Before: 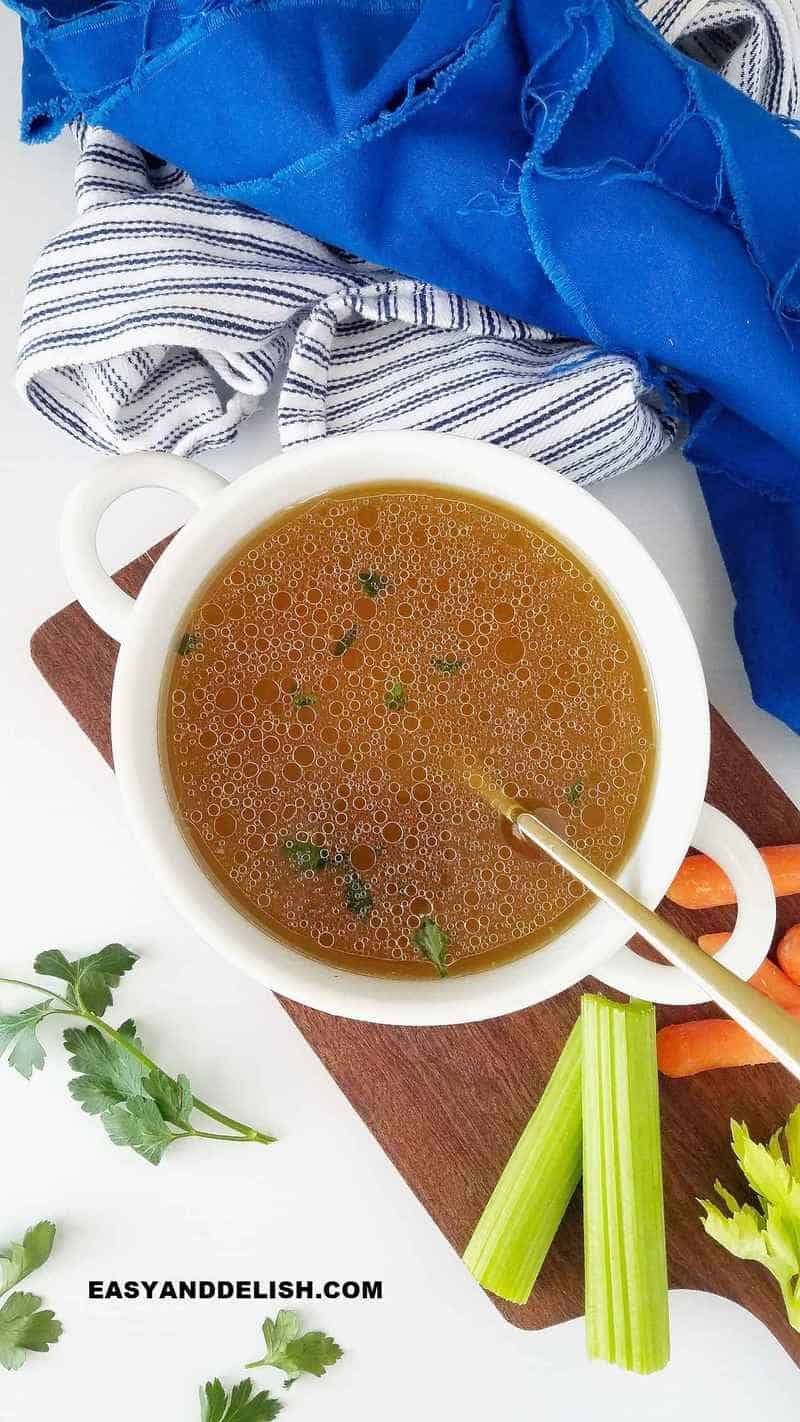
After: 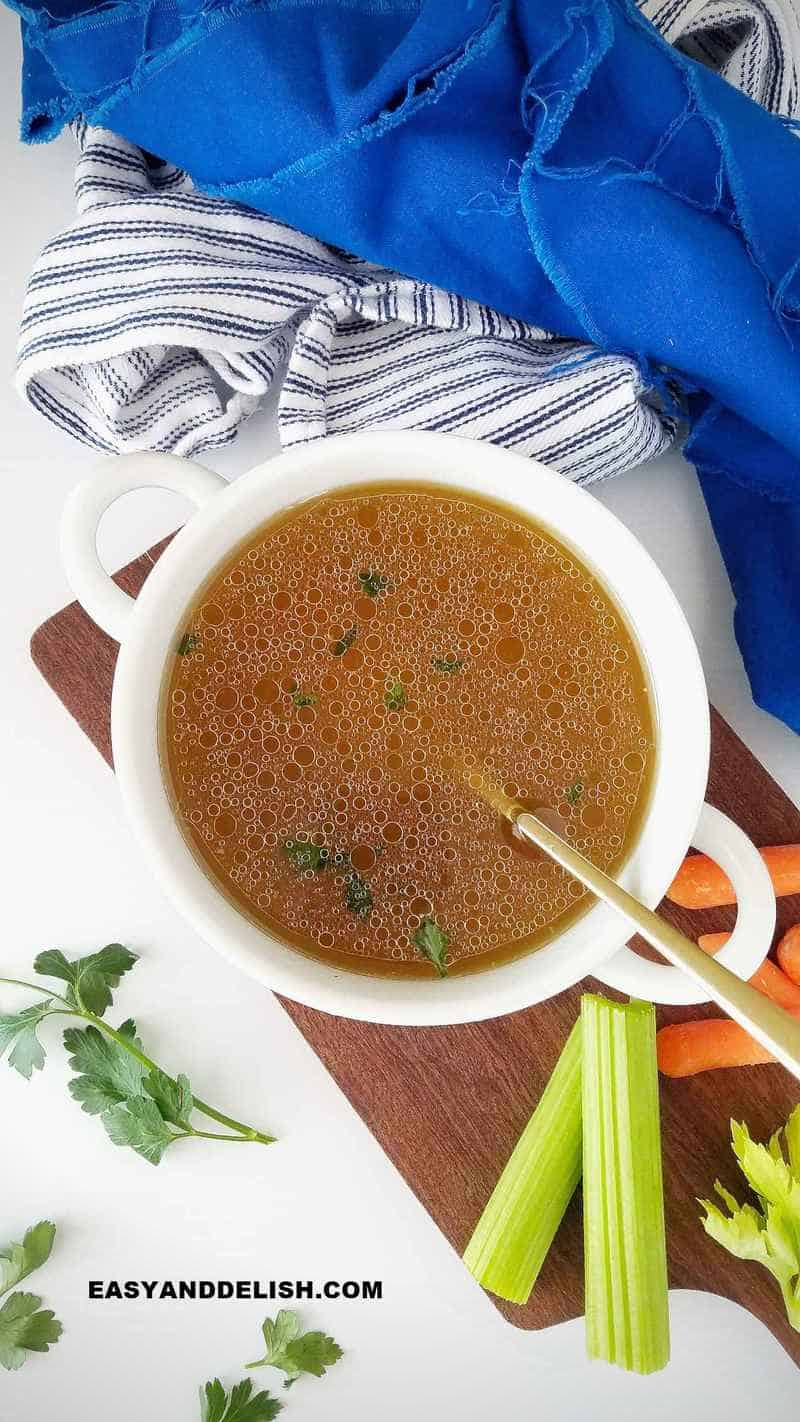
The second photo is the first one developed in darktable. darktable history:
vignetting: saturation -0.02
